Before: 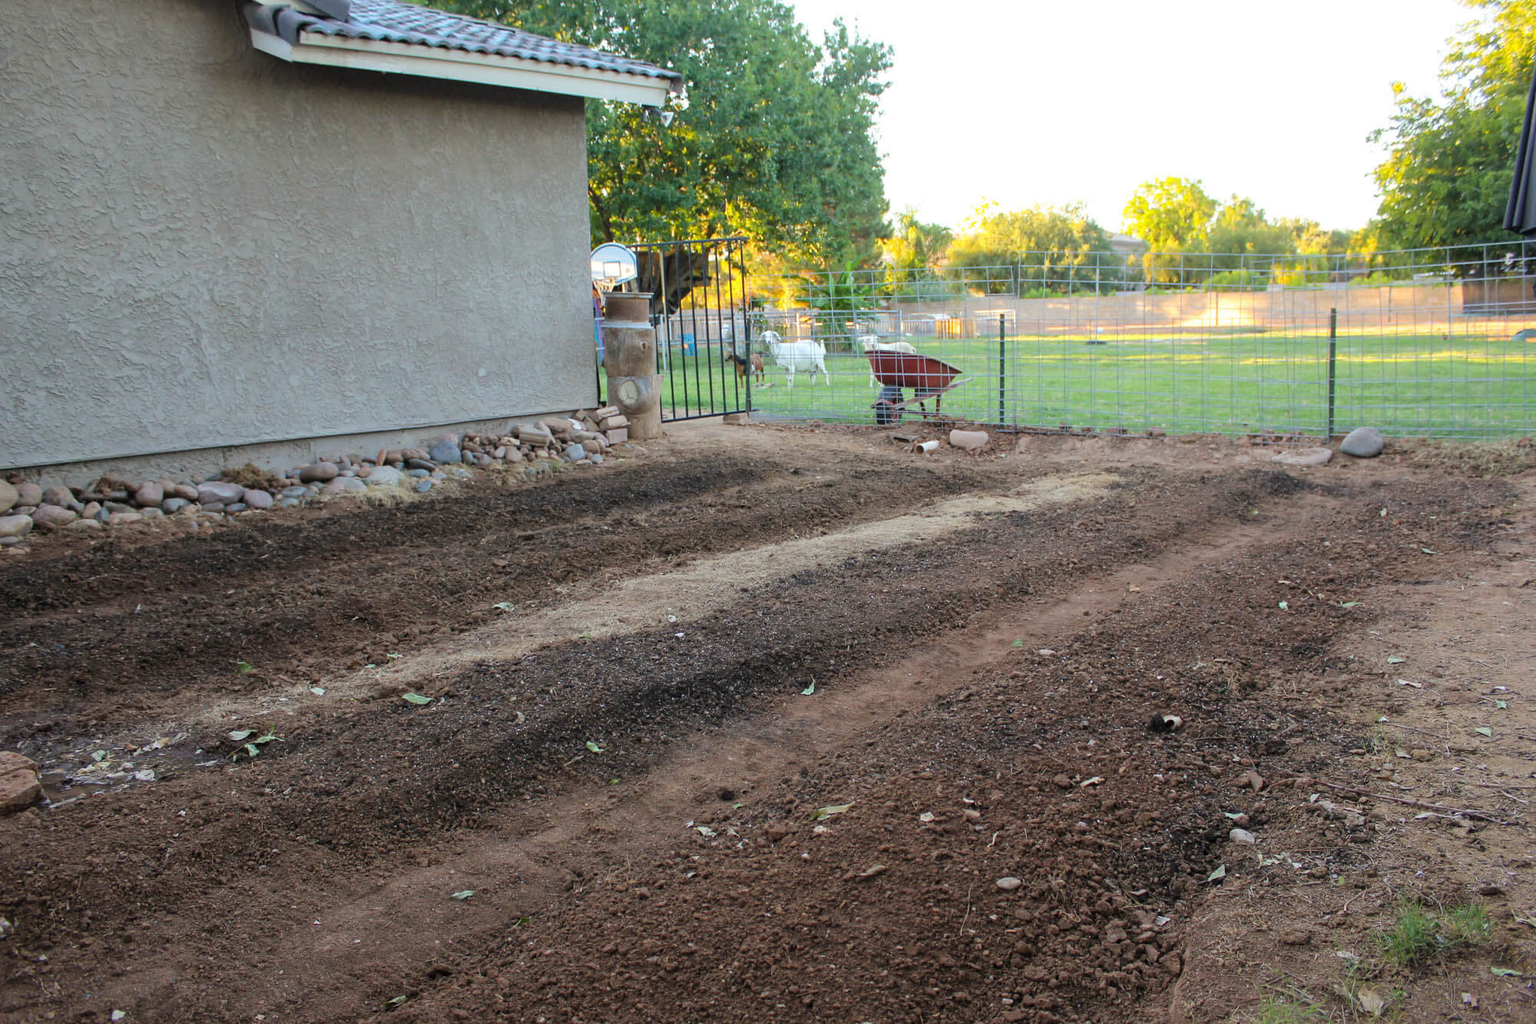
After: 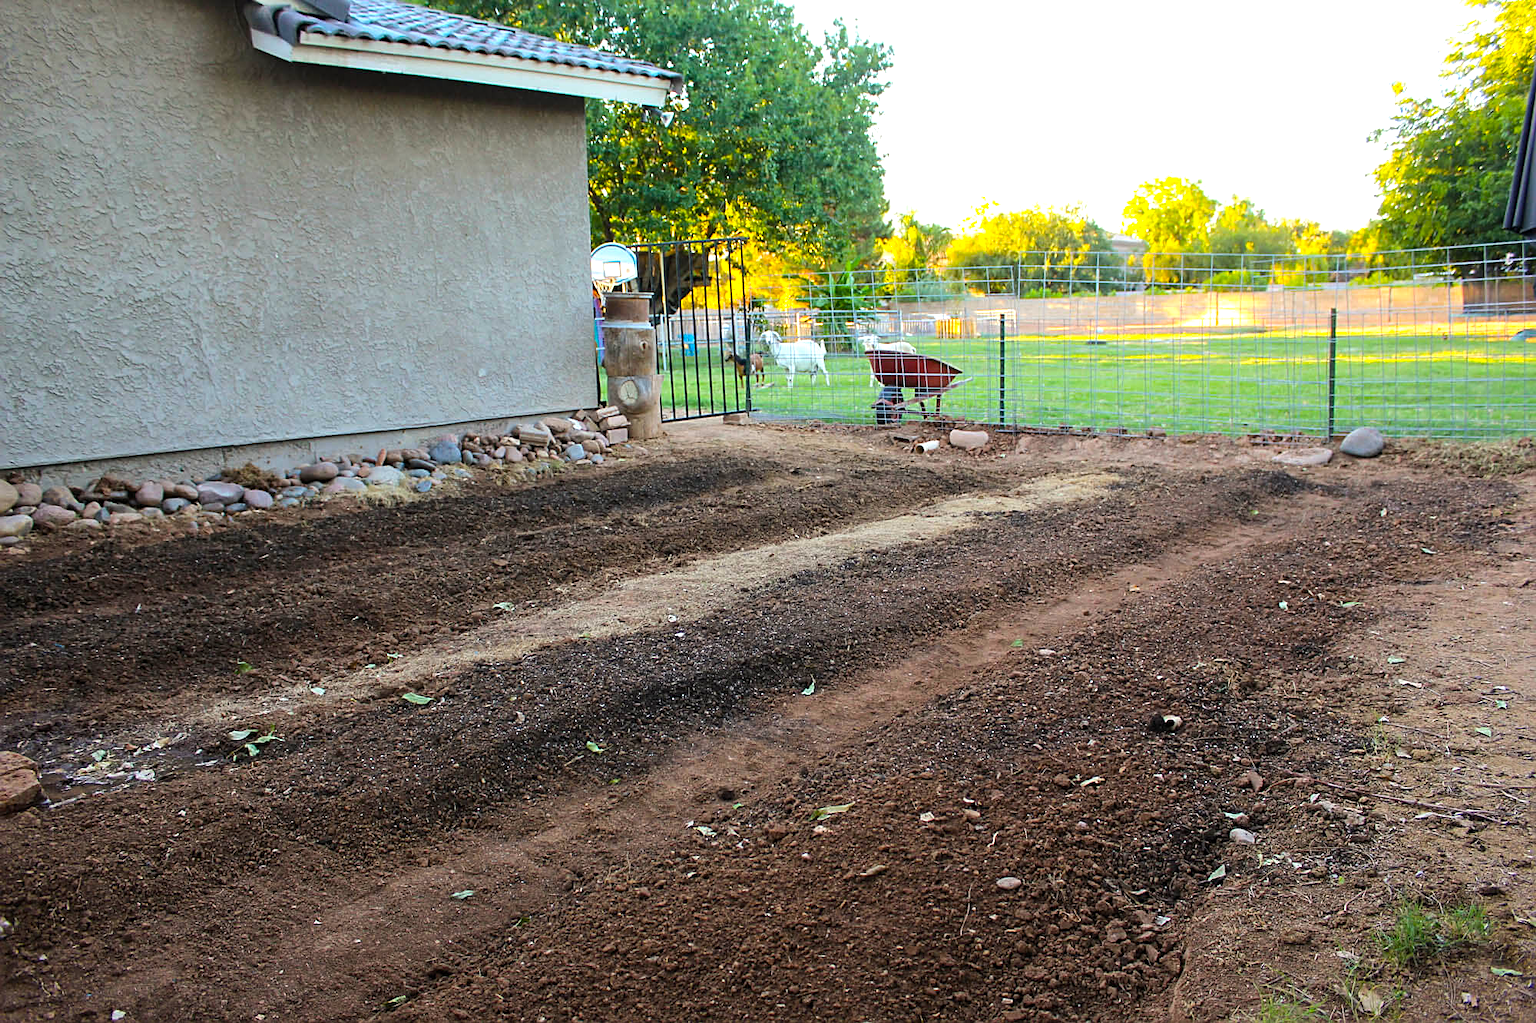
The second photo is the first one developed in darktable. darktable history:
color balance rgb: perceptual saturation grading › global saturation 30%, global vibrance 20%
exposure: compensate highlight preservation false
tone equalizer: -8 EV -0.417 EV, -7 EV -0.389 EV, -6 EV -0.333 EV, -5 EV -0.222 EV, -3 EV 0.222 EV, -2 EV 0.333 EV, -1 EV 0.389 EV, +0 EV 0.417 EV, edges refinement/feathering 500, mask exposure compensation -1.57 EV, preserve details no
sharpen: on, module defaults
